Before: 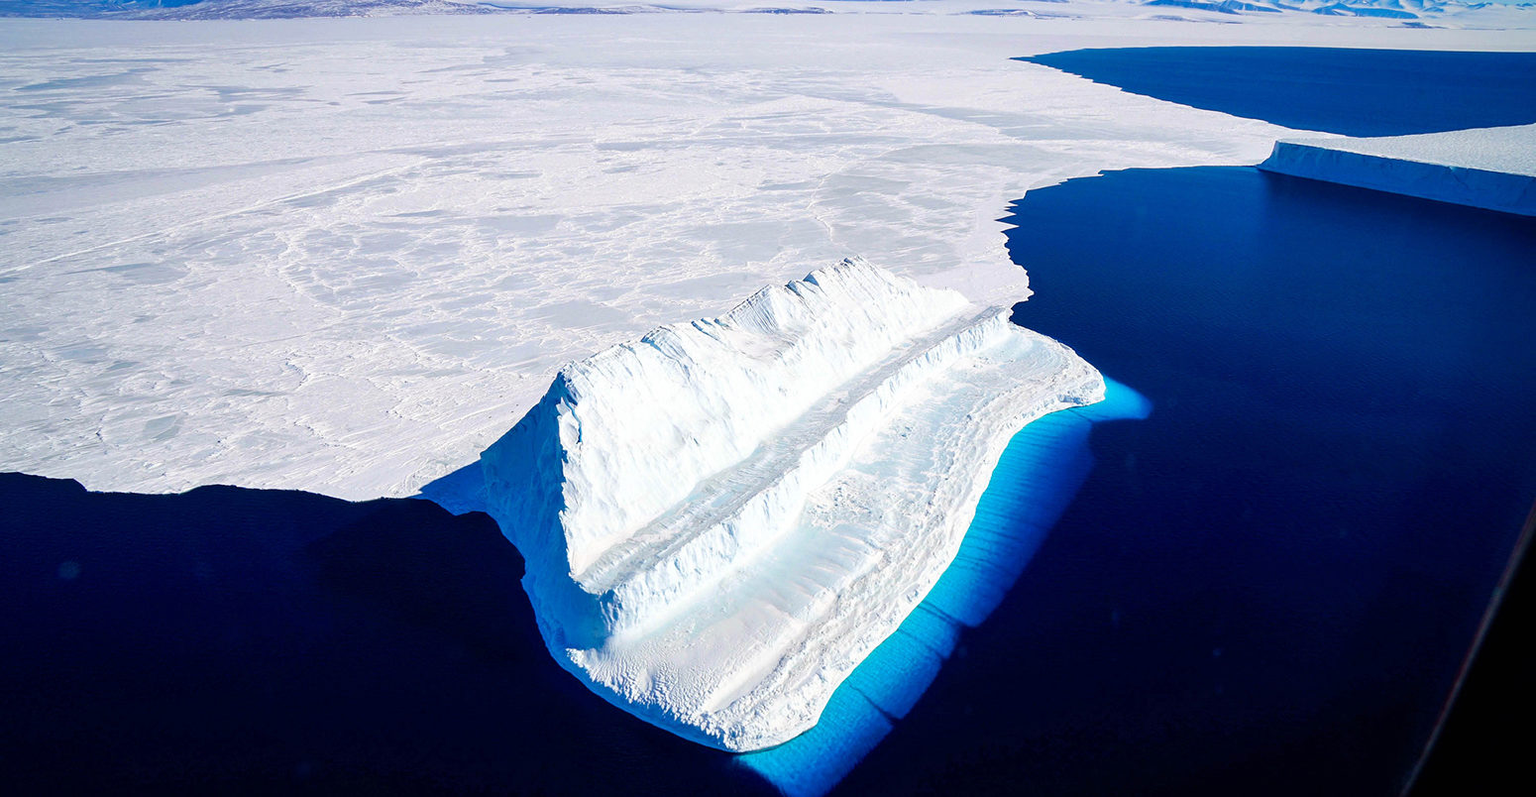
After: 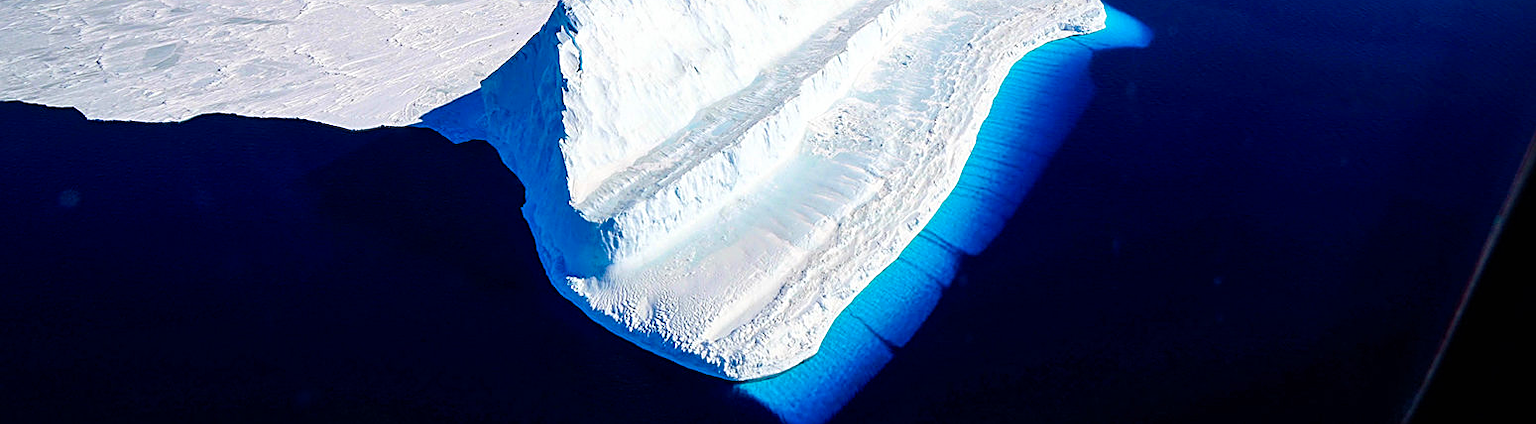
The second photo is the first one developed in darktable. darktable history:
sharpen: on, module defaults
crop and rotate: top 46.682%, right 0.009%
color balance rgb: perceptual saturation grading › global saturation 24.946%
